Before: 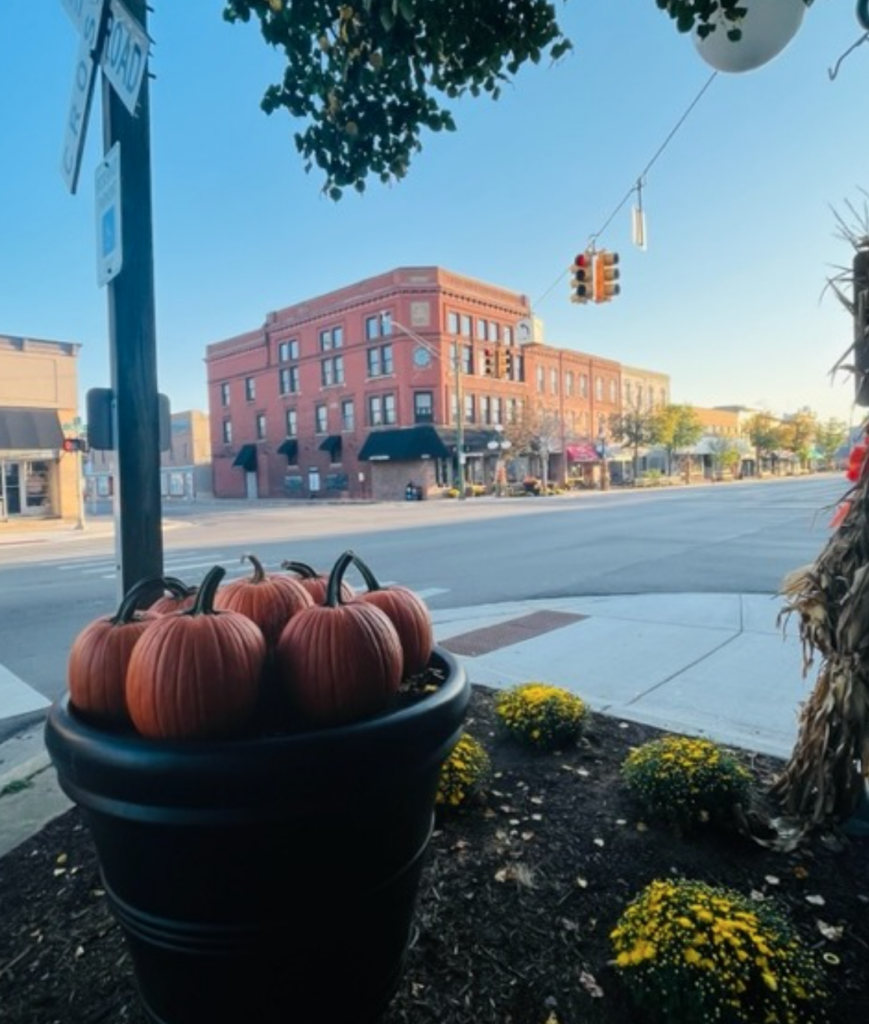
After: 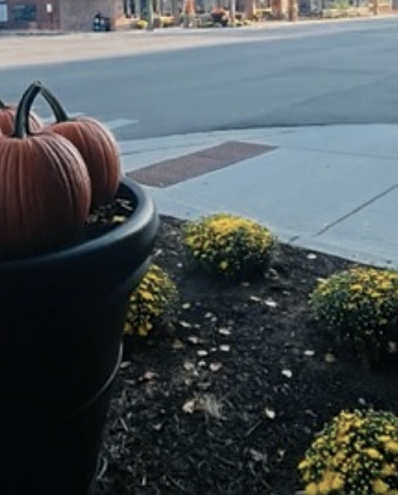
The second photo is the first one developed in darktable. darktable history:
color zones: curves: ch0 [(0, 0.5) (0.125, 0.4) (0.25, 0.5) (0.375, 0.4) (0.5, 0.4) (0.625, 0.35) (0.75, 0.35) (0.875, 0.5)]; ch1 [(0, 0.35) (0.125, 0.45) (0.25, 0.35) (0.375, 0.35) (0.5, 0.35) (0.625, 0.35) (0.75, 0.45) (0.875, 0.35)]; ch2 [(0, 0.6) (0.125, 0.5) (0.25, 0.5) (0.375, 0.6) (0.5, 0.6) (0.625, 0.5) (0.75, 0.5) (0.875, 0.5)]
sharpen: on, module defaults
crop: left 35.976%, top 45.819%, right 18.162%, bottom 5.807%
